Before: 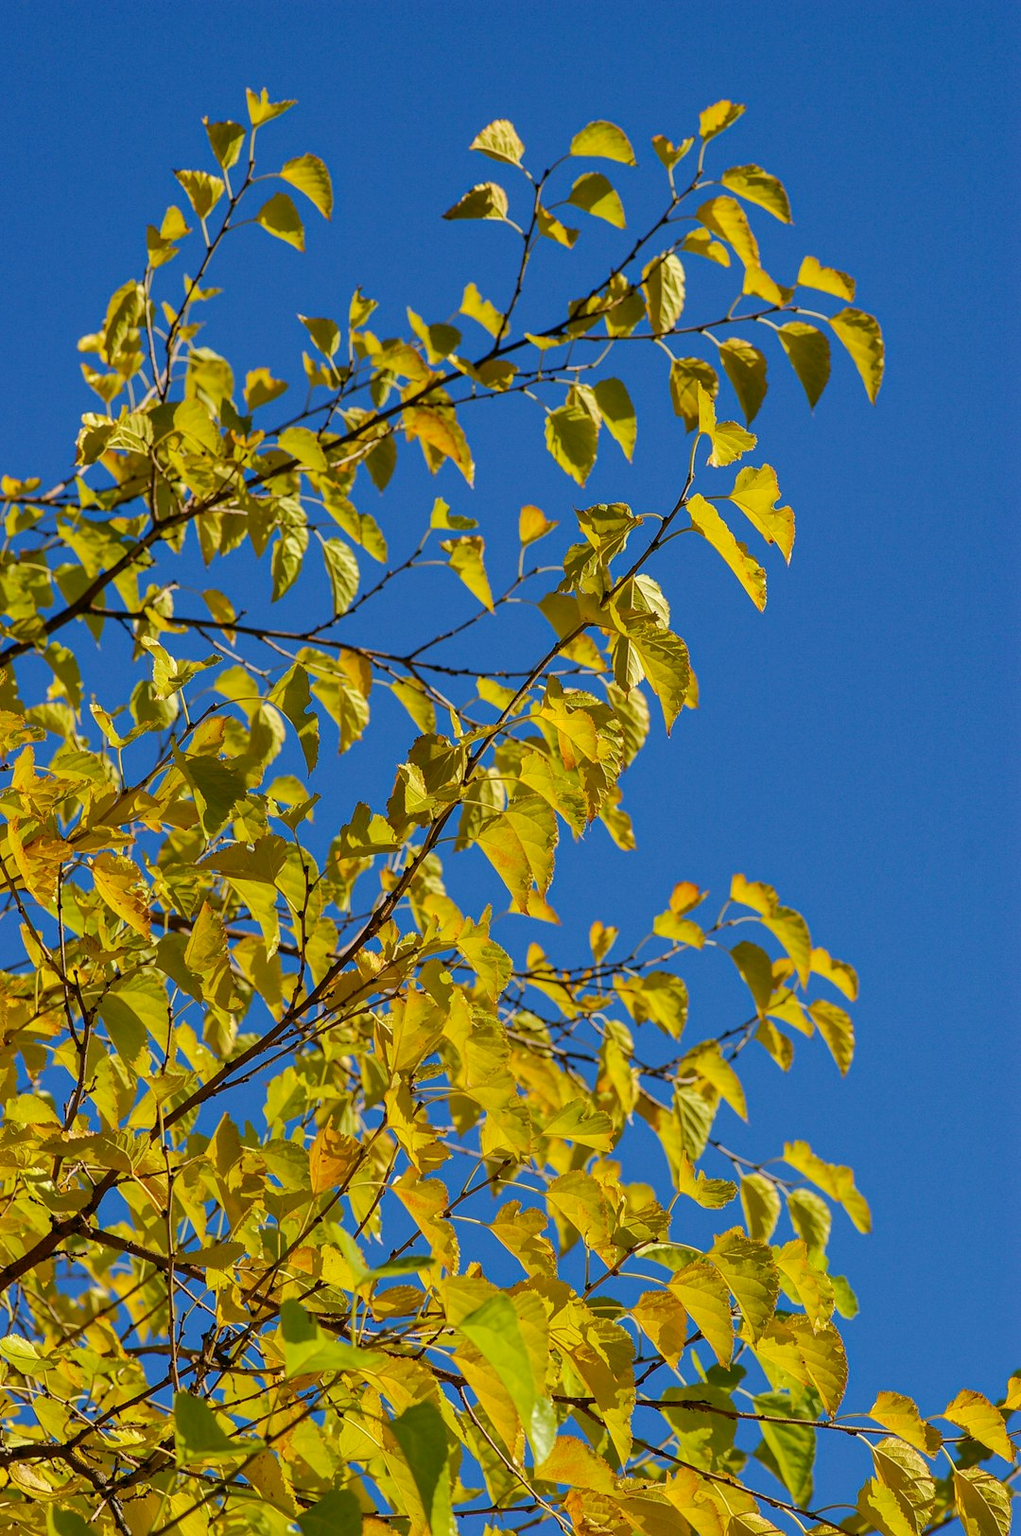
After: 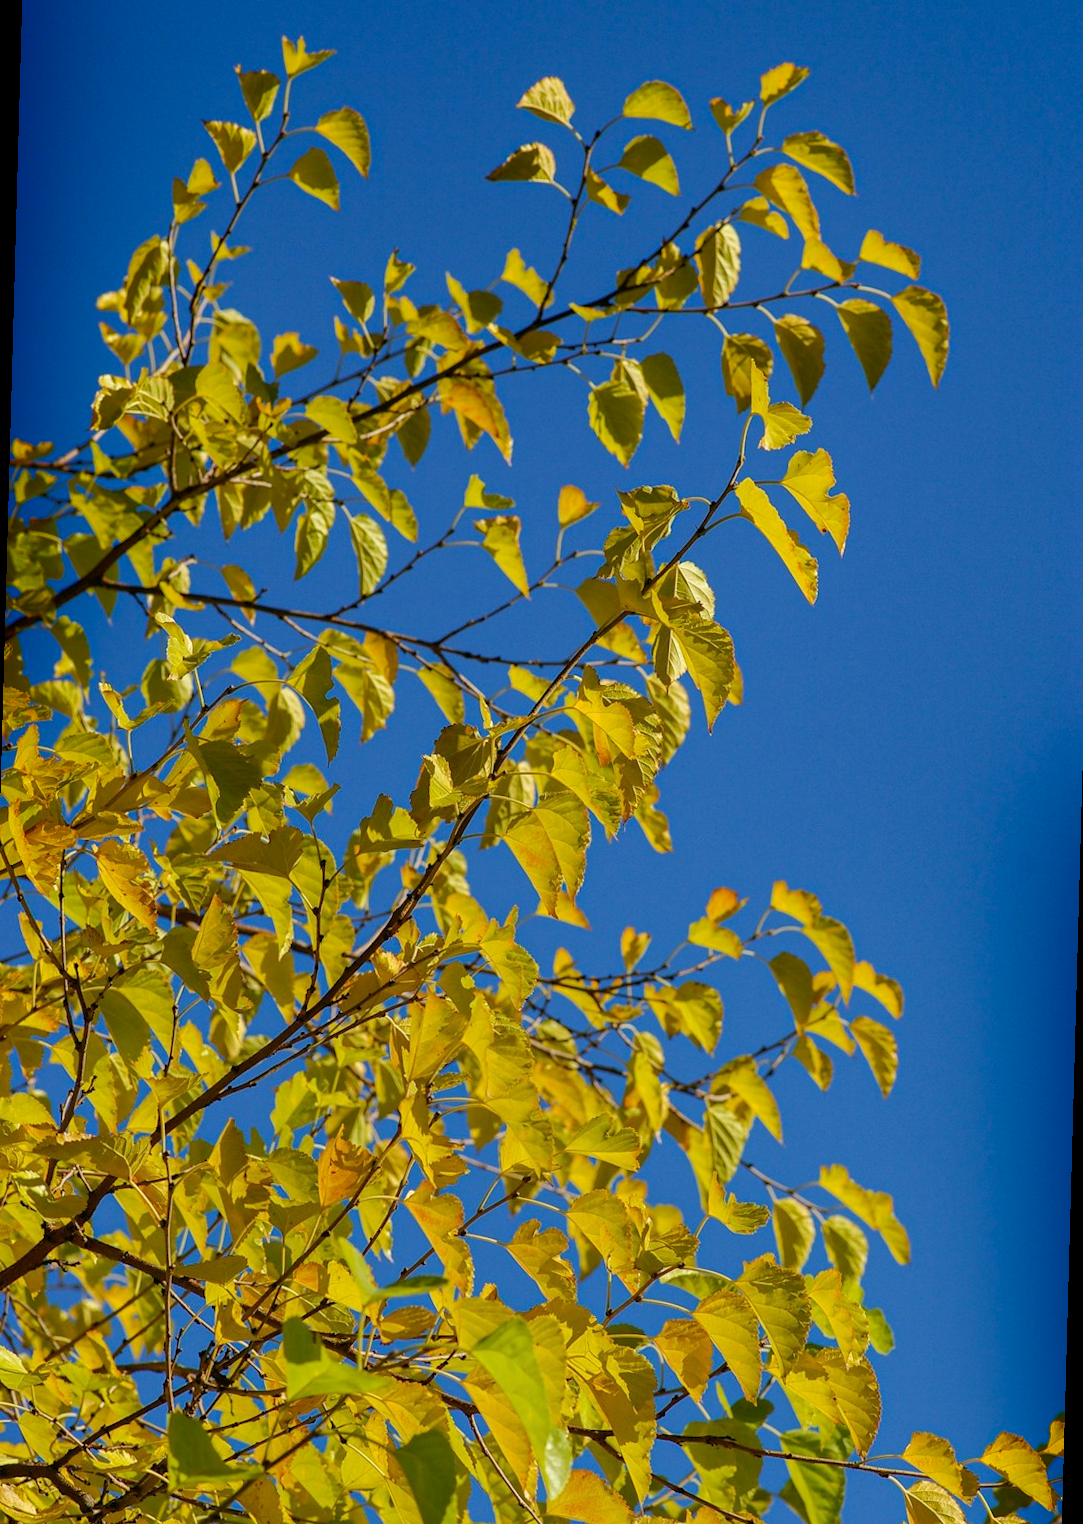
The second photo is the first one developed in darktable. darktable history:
shadows and highlights: shadows -70, highlights 35, soften with gaussian
rotate and perspective: rotation 1.57°, crop left 0.018, crop right 0.982, crop top 0.039, crop bottom 0.961
